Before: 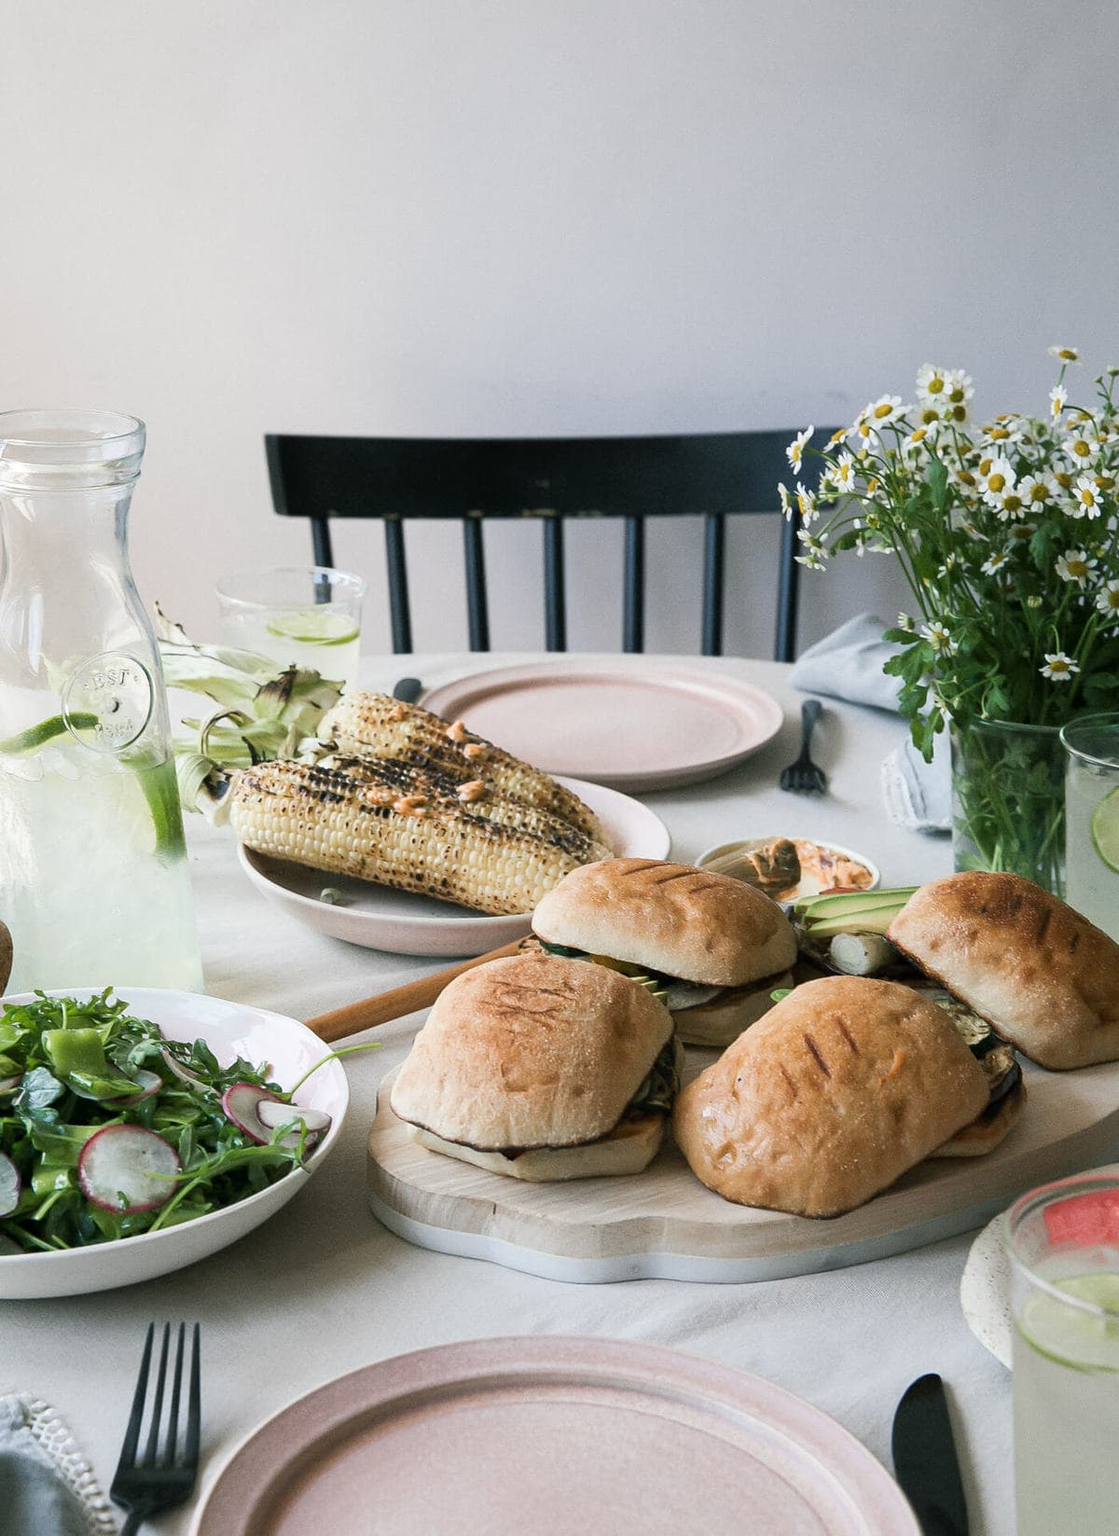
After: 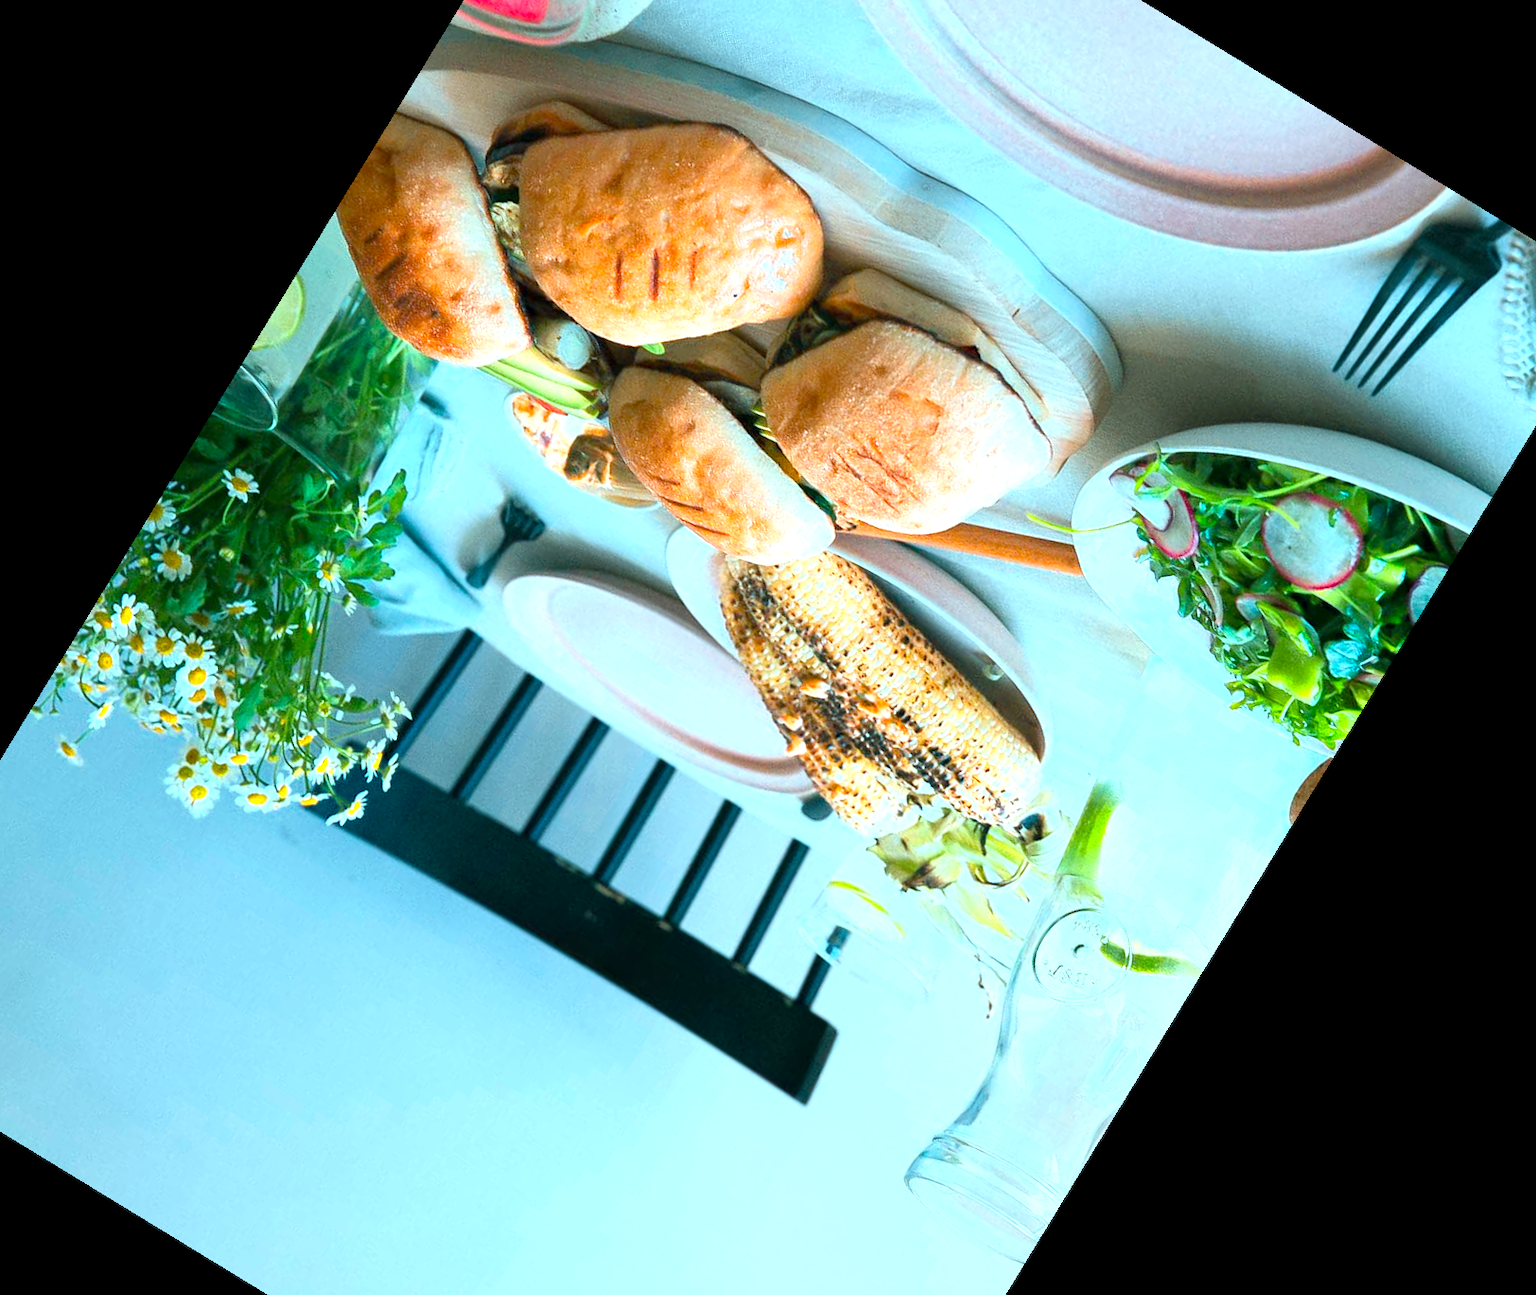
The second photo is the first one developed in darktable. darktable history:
crop and rotate: angle 148.61°, left 9.218%, top 15.619%, right 4.532%, bottom 16.936%
color calibration: output R [1.422, -0.35, -0.252, 0], output G [-0.238, 1.259, -0.084, 0], output B [-0.081, -0.196, 1.58, 0], output brightness [0.49, 0.671, -0.57, 0], illuminant same as pipeline (D50), adaptation XYZ, x 0.347, y 0.359, temperature 5011.57 K
